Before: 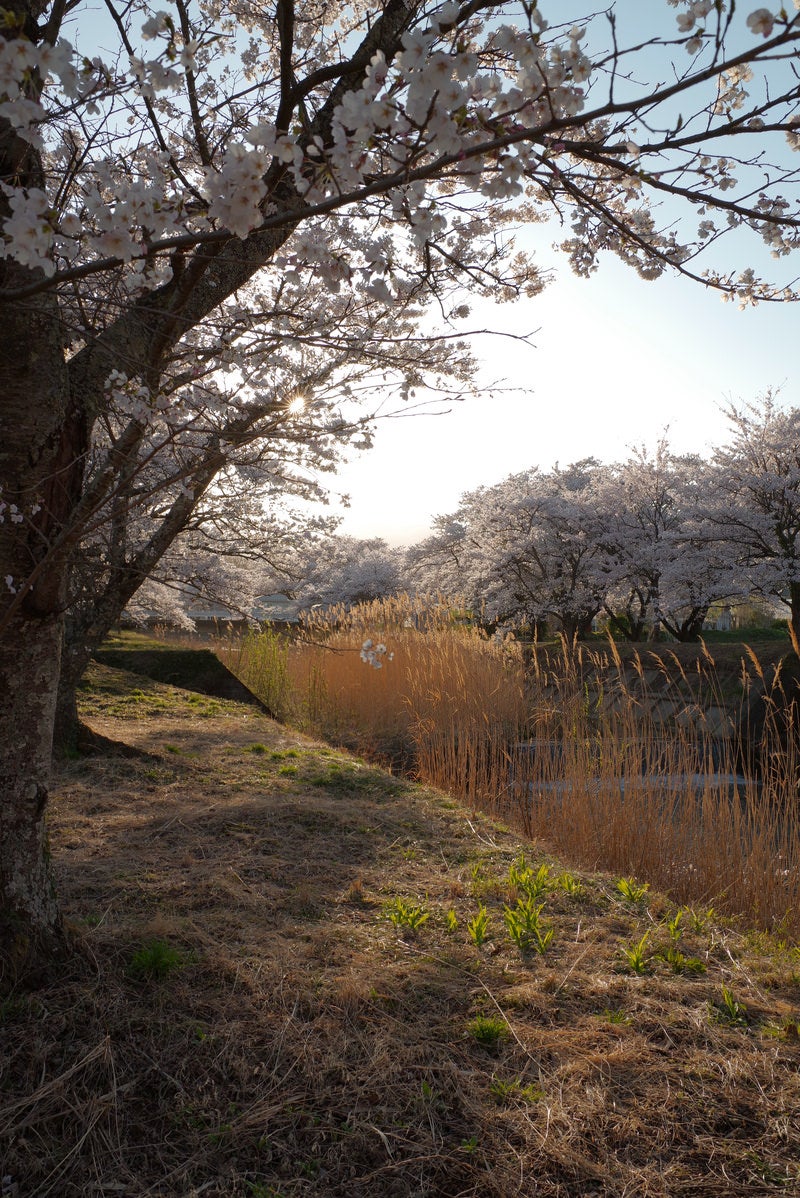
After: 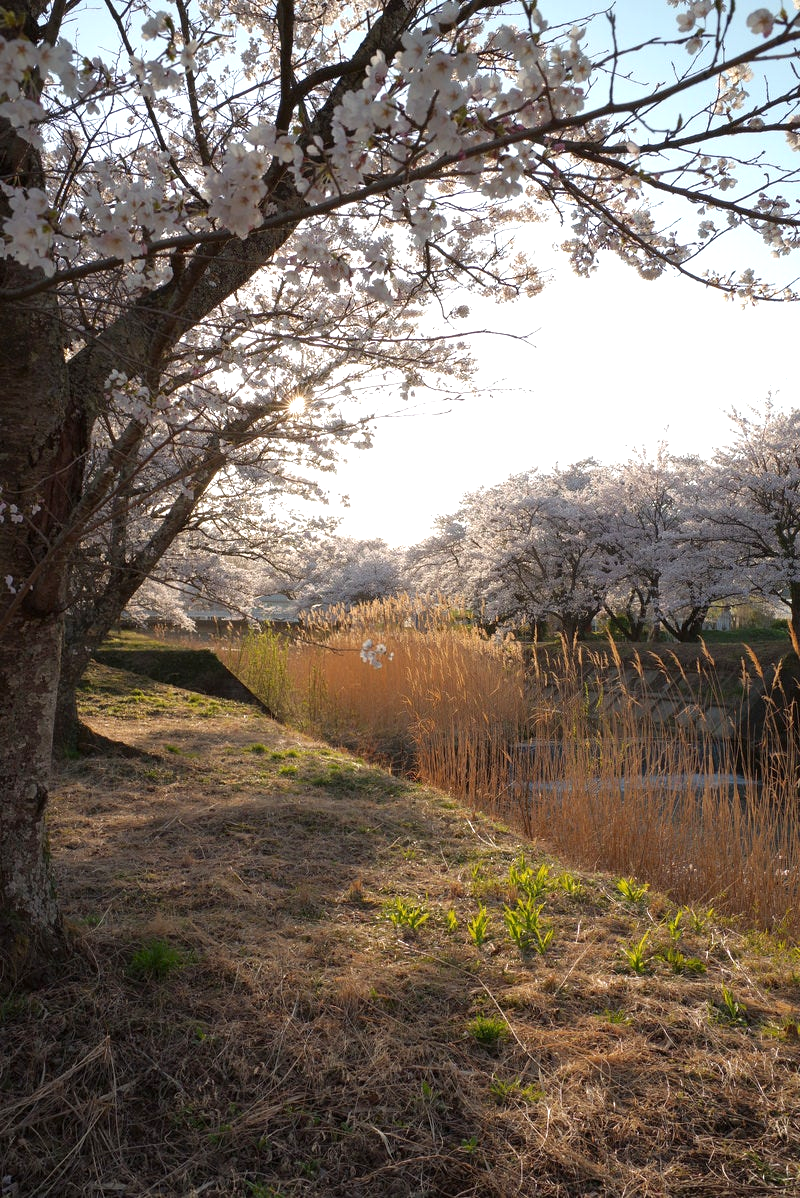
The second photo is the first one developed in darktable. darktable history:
exposure: exposure 0.607 EV, compensate exposure bias true, compensate highlight preservation false
